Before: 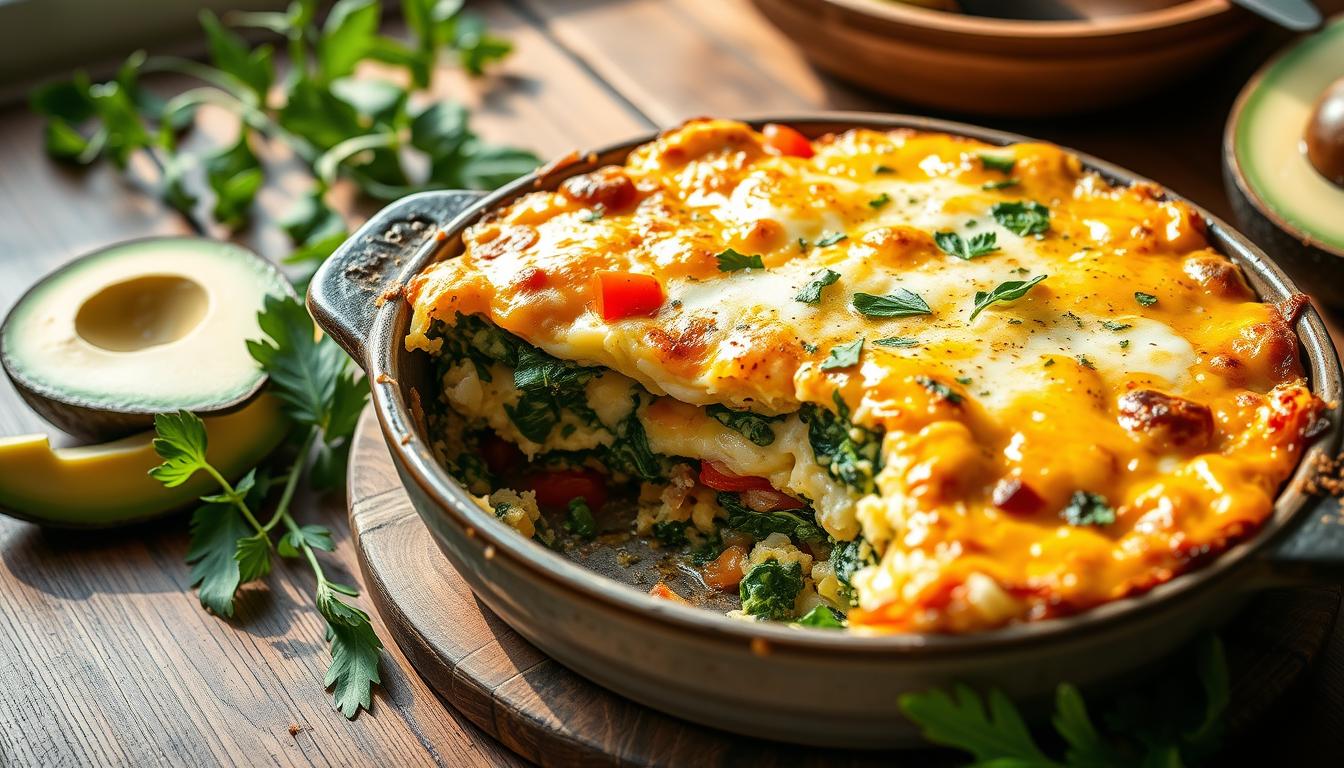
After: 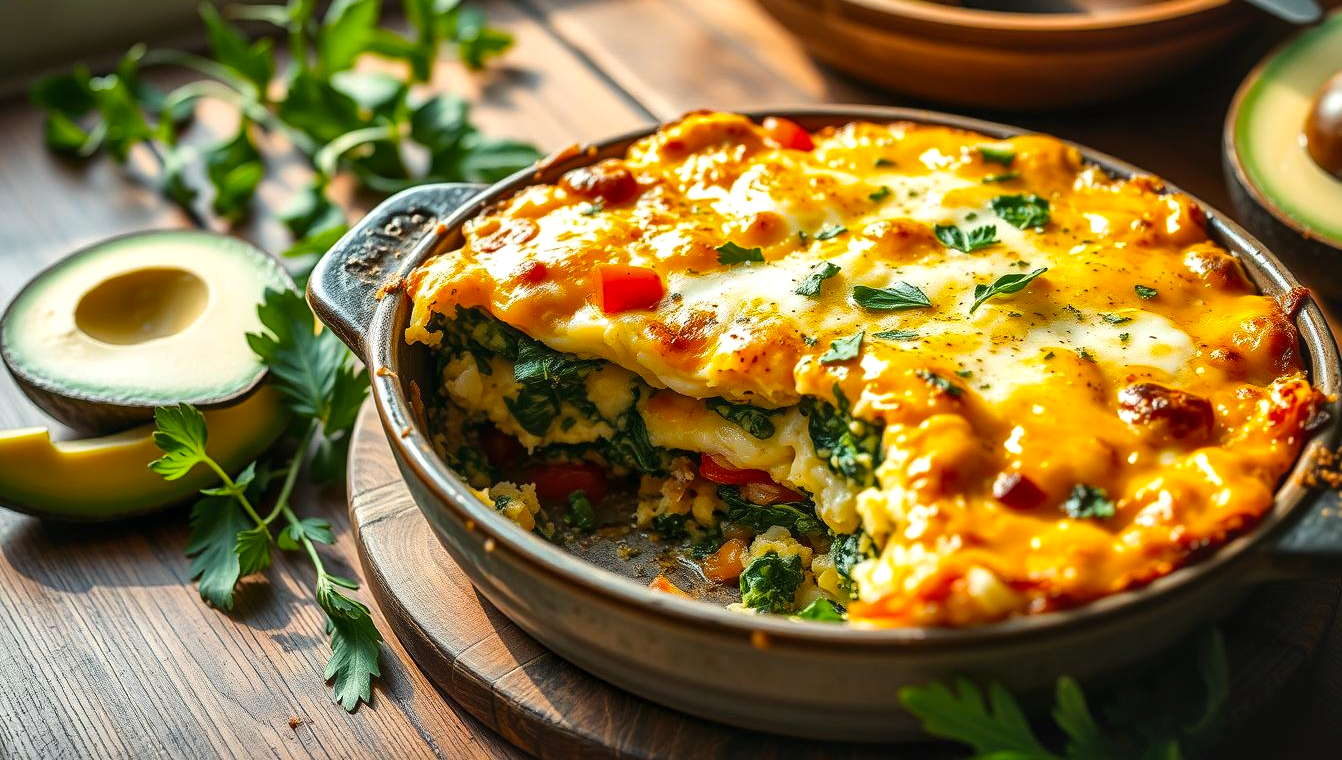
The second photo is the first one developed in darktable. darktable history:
crop: top 1.022%, right 0.112%
local contrast: mode bilateral grid, contrast 19, coarseness 49, detail 150%, midtone range 0.2
color balance rgb: global offset › luminance 0.488%, perceptual saturation grading › global saturation 25.851%
